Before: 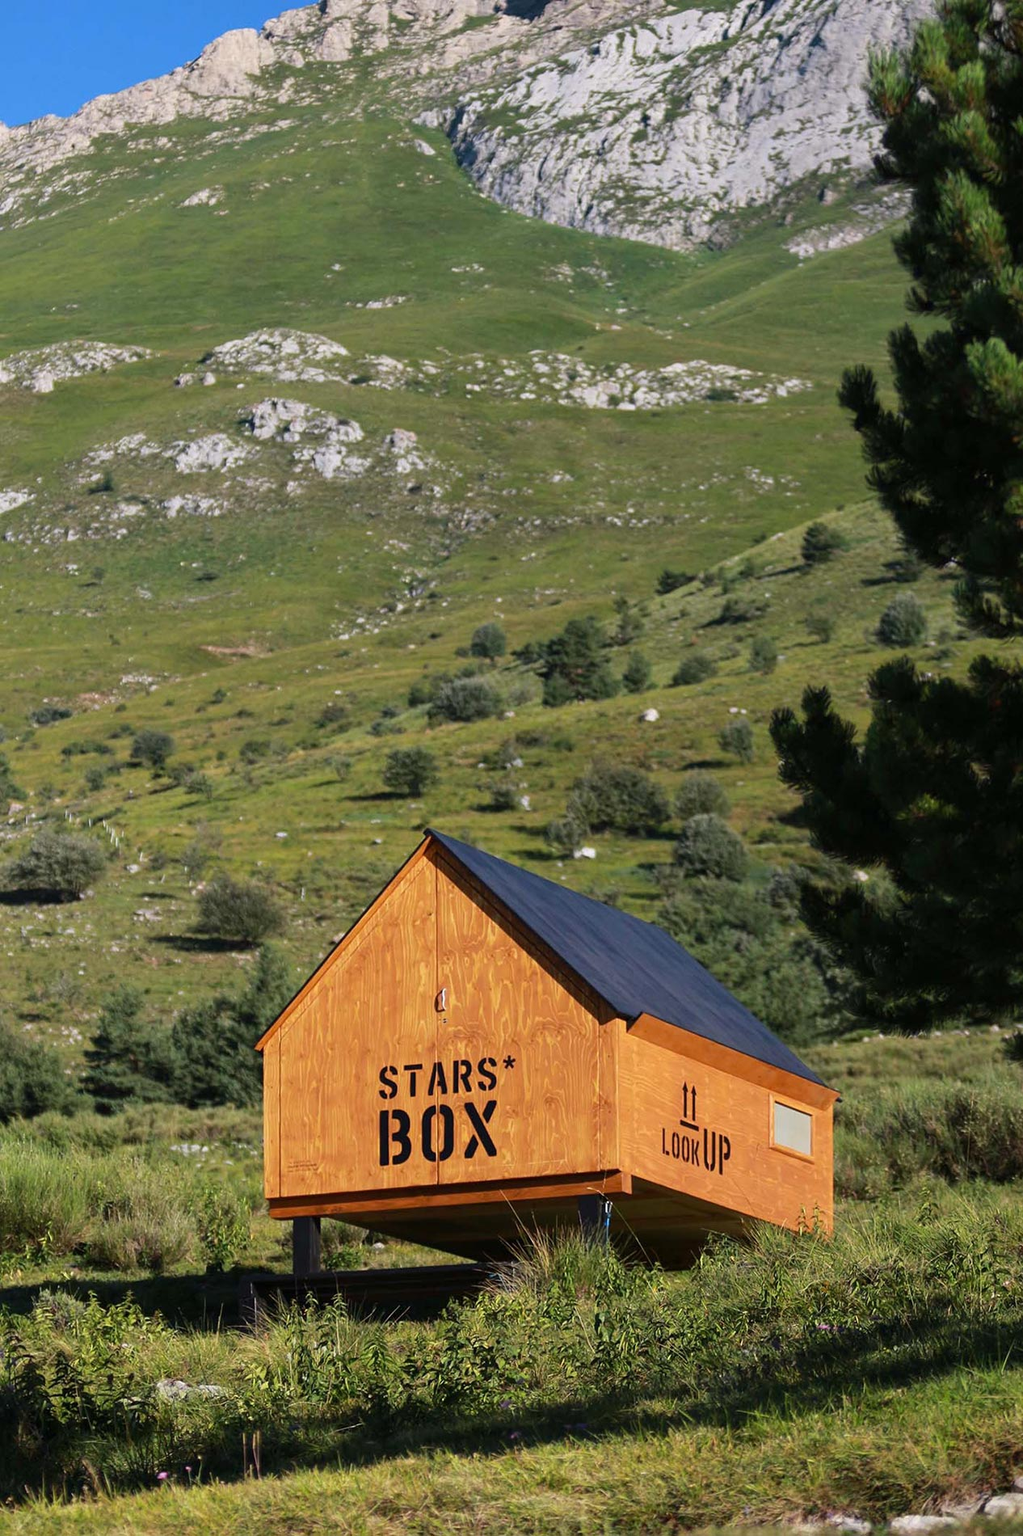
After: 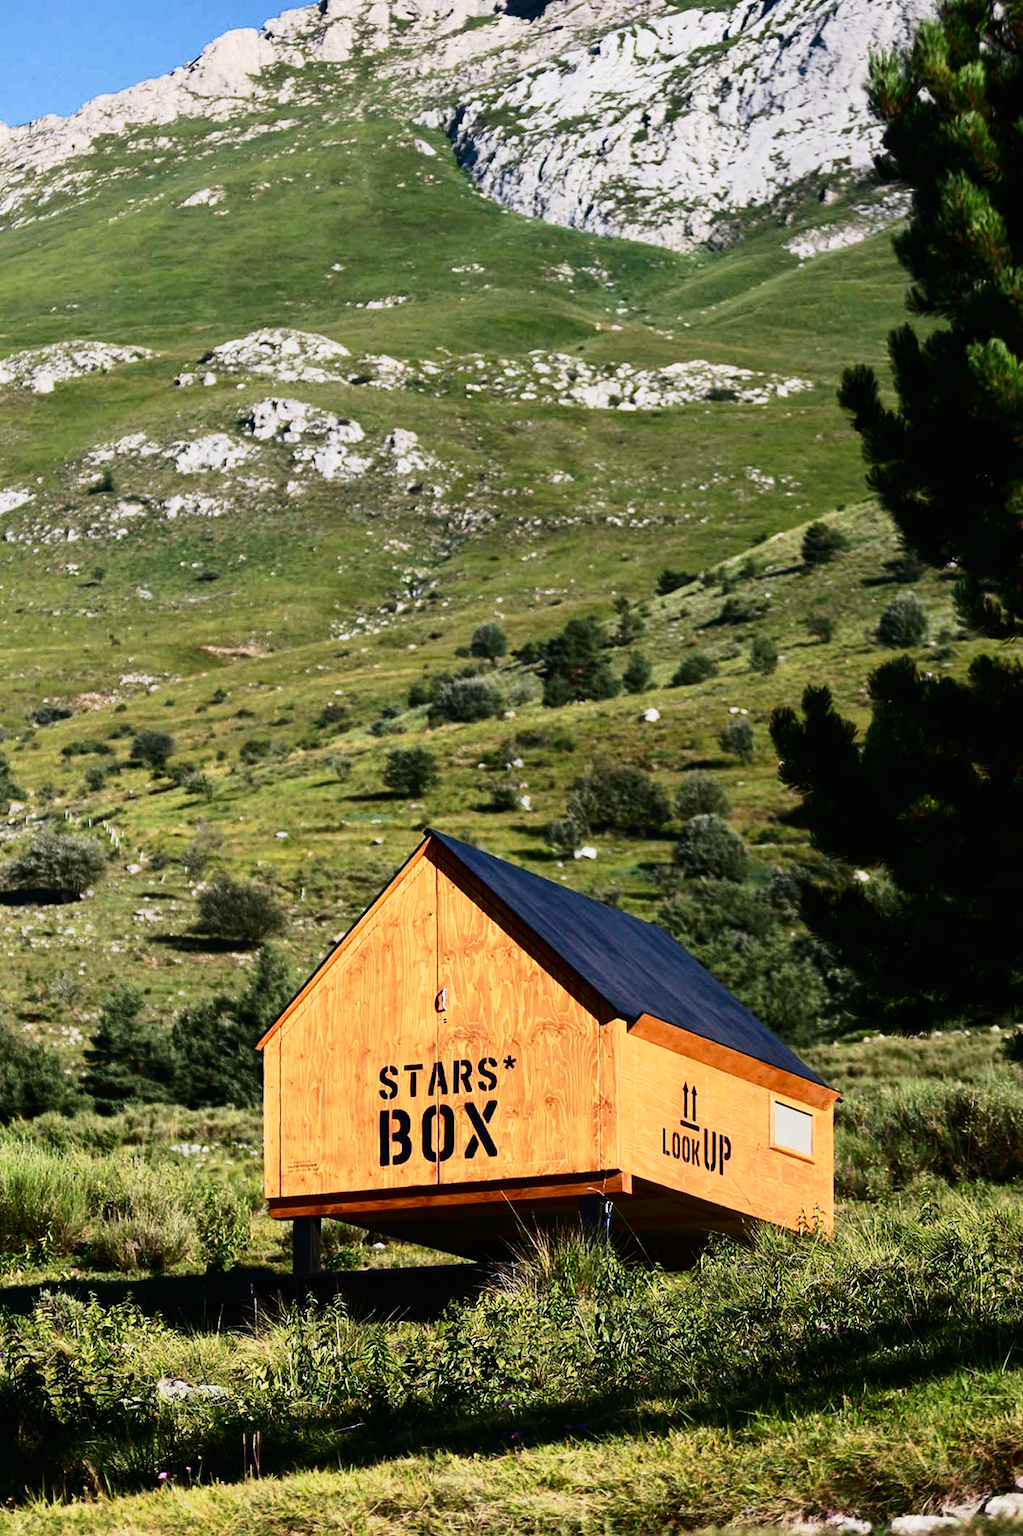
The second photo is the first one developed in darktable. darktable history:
tone curve: curves: ch0 [(0, 0.006) (0.037, 0.022) (0.123, 0.105) (0.19, 0.173) (0.277, 0.279) (0.474, 0.517) (0.597, 0.662) (0.687, 0.774) (0.855, 0.891) (1, 0.982)]; ch1 [(0, 0) (0.243, 0.245) (0.422, 0.415) (0.493, 0.498) (0.508, 0.503) (0.531, 0.55) (0.551, 0.582) (0.626, 0.672) (0.694, 0.732) (1, 1)]; ch2 [(0, 0) (0.249, 0.216) (0.356, 0.329) (0.424, 0.442) (0.476, 0.477) (0.498, 0.503) (0.517, 0.524) (0.532, 0.547) (0.562, 0.592) (0.614, 0.657) (0.706, 0.748) (0.808, 0.809) (0.991, 0.968)], preserve colors none
contrast brightness saturation: contrast 0.292
